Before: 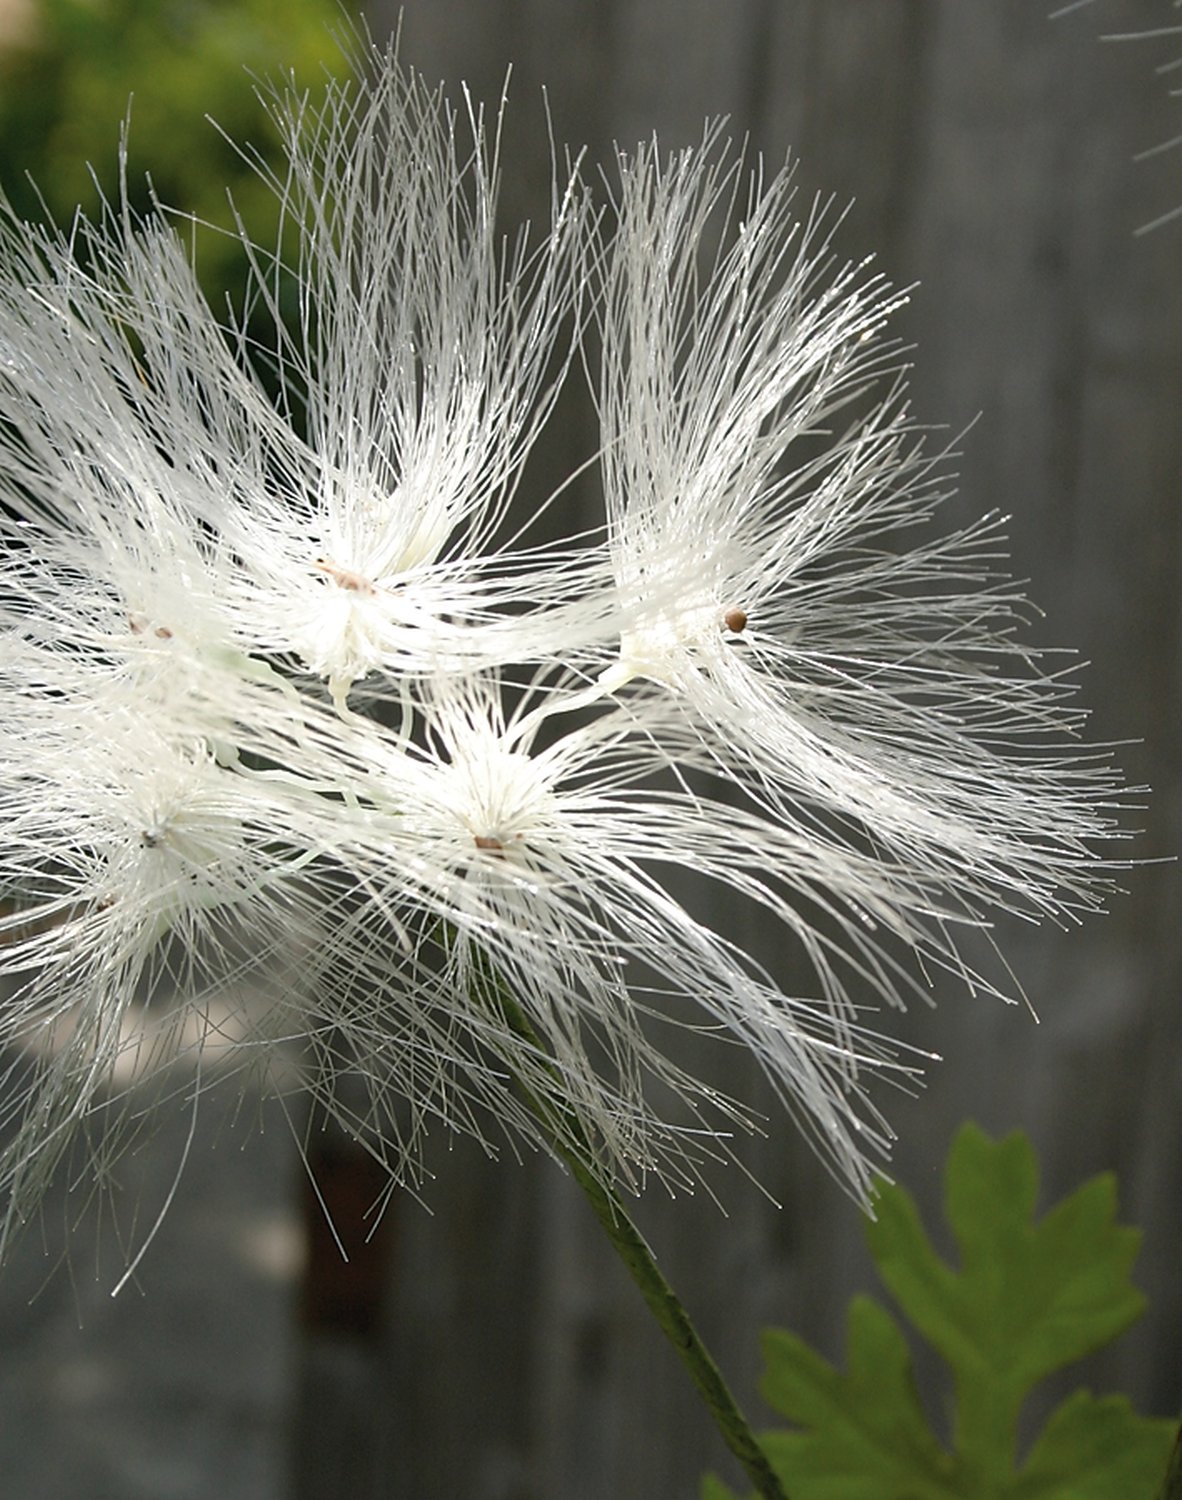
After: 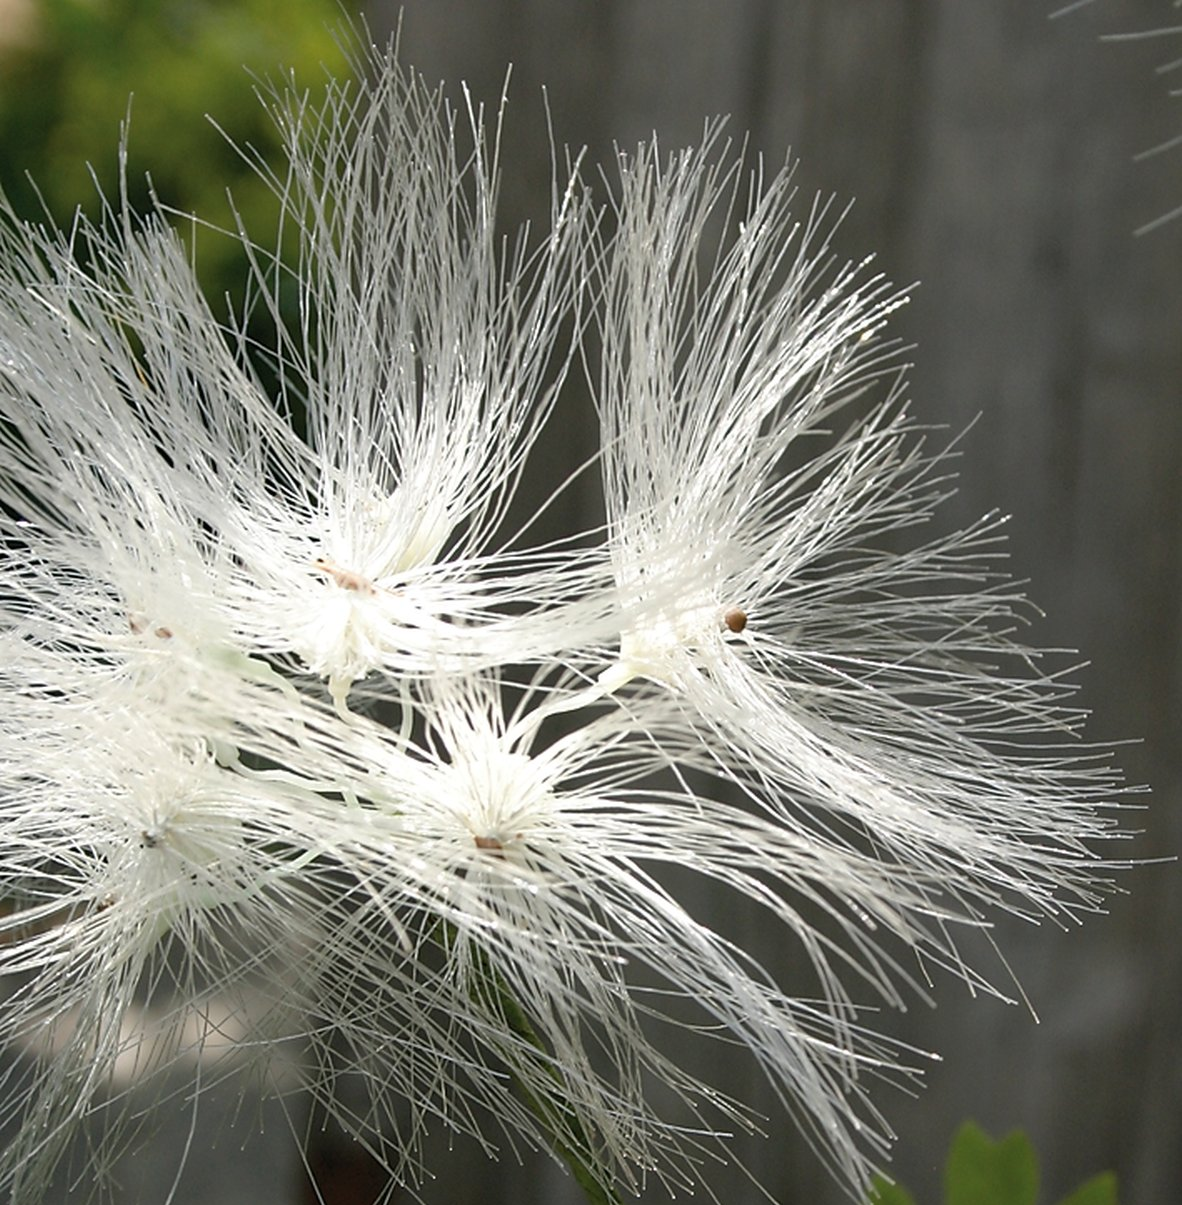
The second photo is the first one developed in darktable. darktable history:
crop: bottom 19.644%
white balance: red 1, blue 1
